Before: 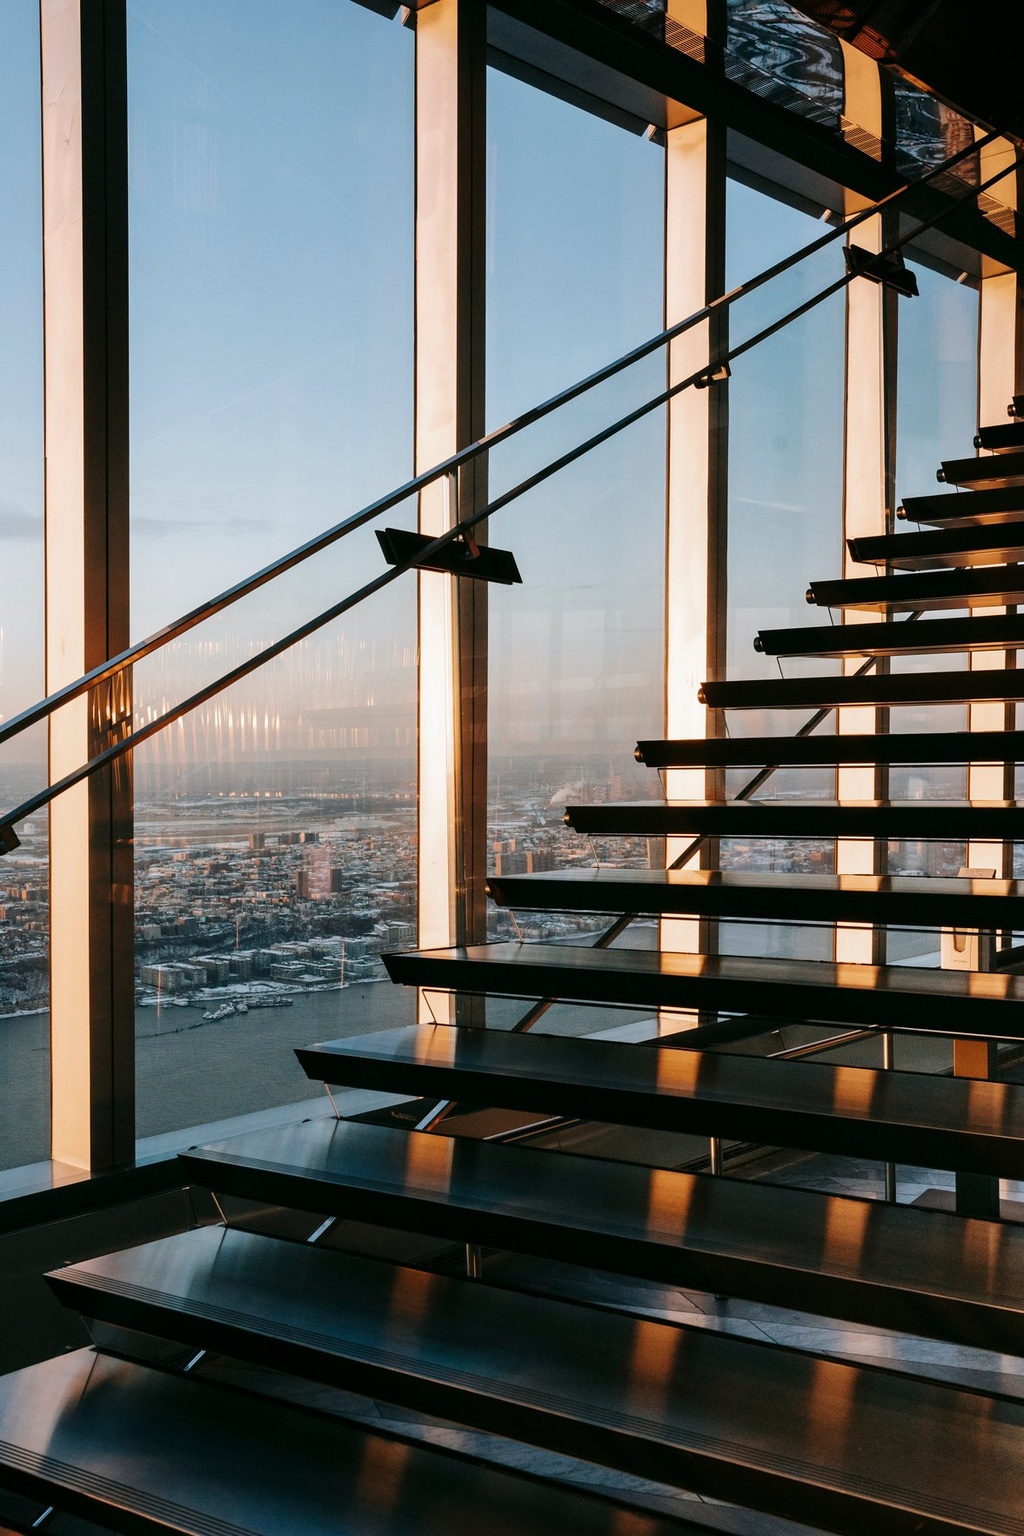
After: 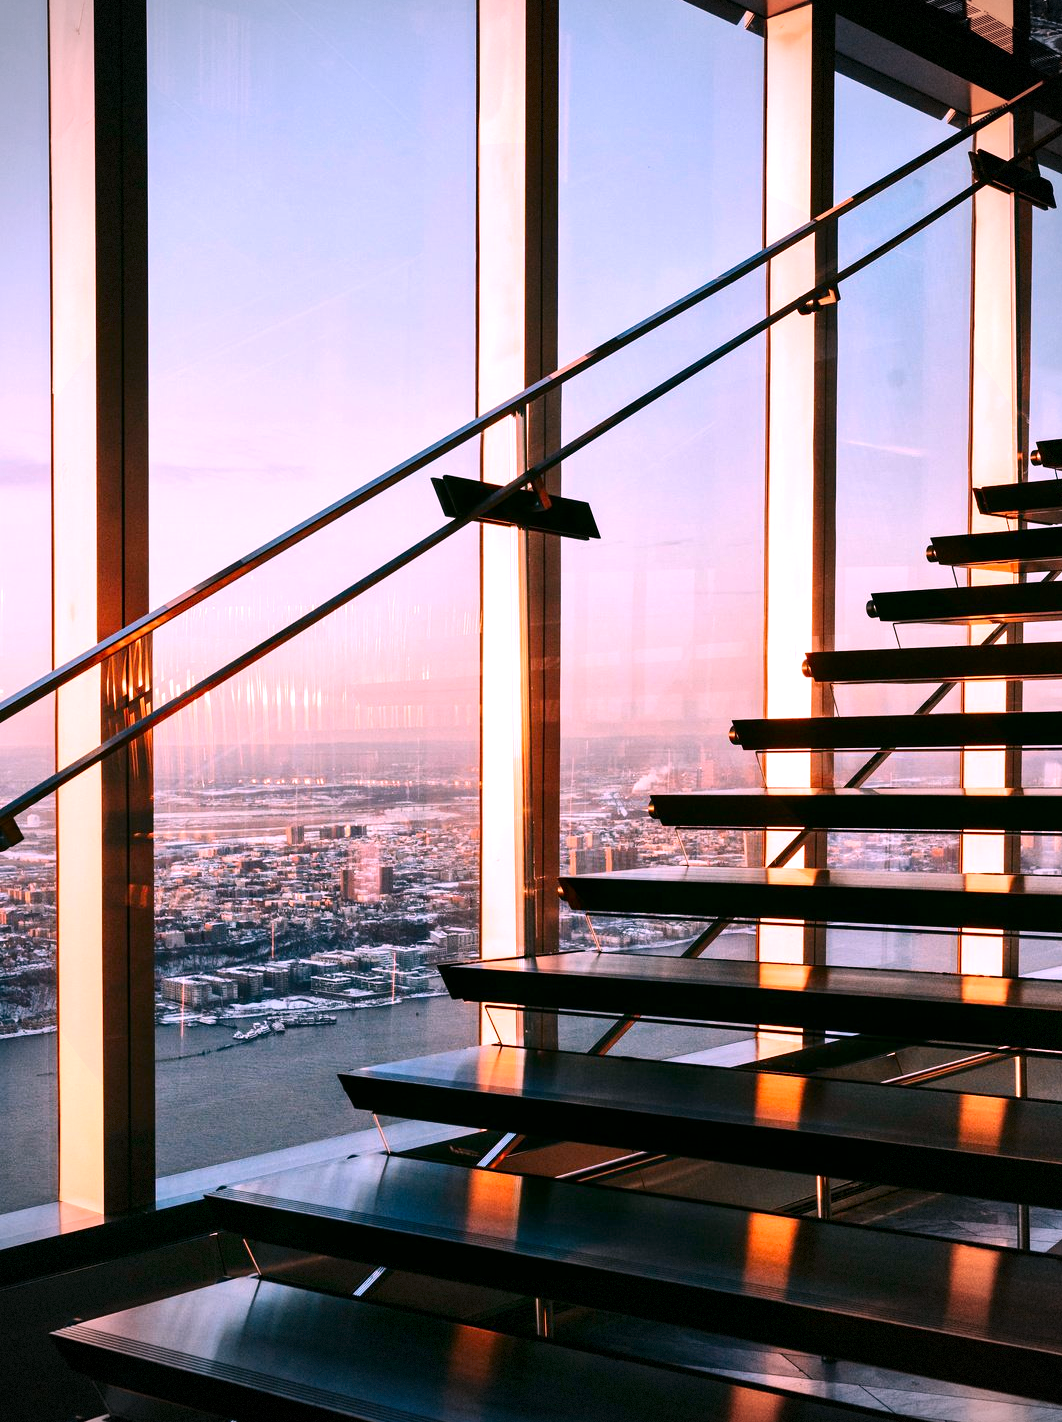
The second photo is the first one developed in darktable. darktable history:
crop: top 7.49%, right 9.717%, bottom 11.943%
local contrast: mode bilateral grid, contrast 20, coarseness 50, detail 120%, midtone range 0.2
exposure: black level correction 0, exposure 0.7 EV, compensate exposure bias true, compensate highlight preservation false
contrast brightness saturation: contrast 0.13, brightness -0.05, saturation 0.16
white balance: red 1.188, blue 1.11
tone equalizer: -8 EV -0.002 EV, -7 EV 0.005 EV, -6 EV -0.009 EV, -5 EV 0.011 EV, -4 EV -0.012 EV, -3 EV 0.007 EV, -2 EV -0.062 EV, -1 EV -0.293 EV, +0 EV -0.582 EV, smoothing diameter 2%, edges refinement/feathering 20, mask exposure compensation -1.57 EV, filter diffusion 5
vignetting: dithering 8-bit output, unbound false
